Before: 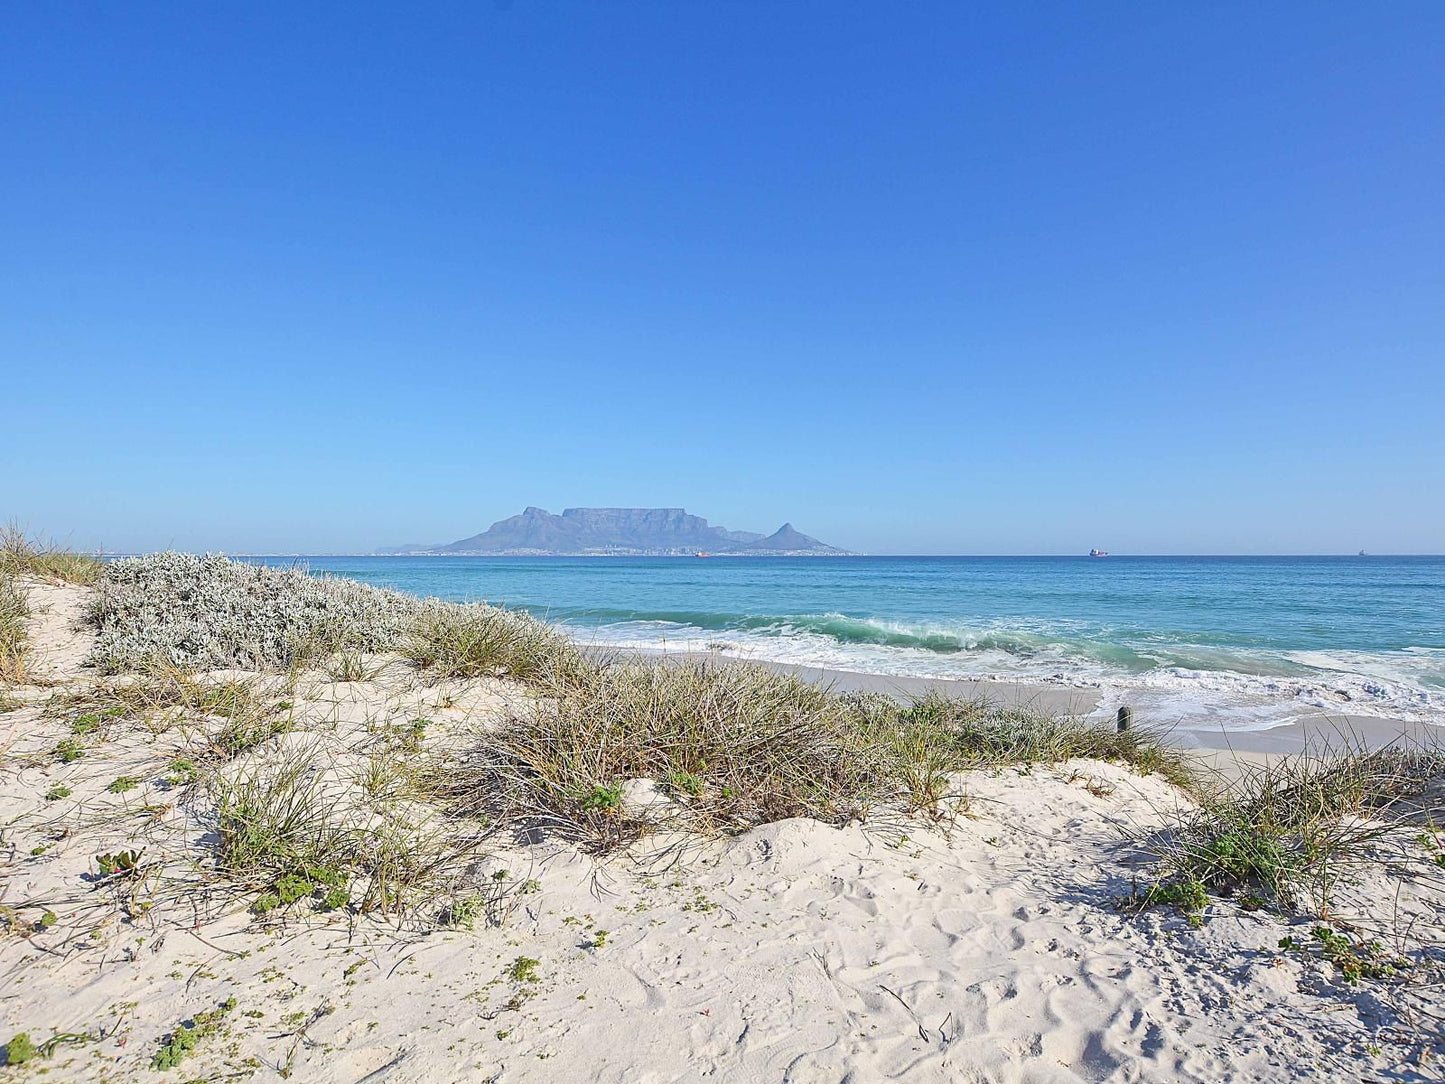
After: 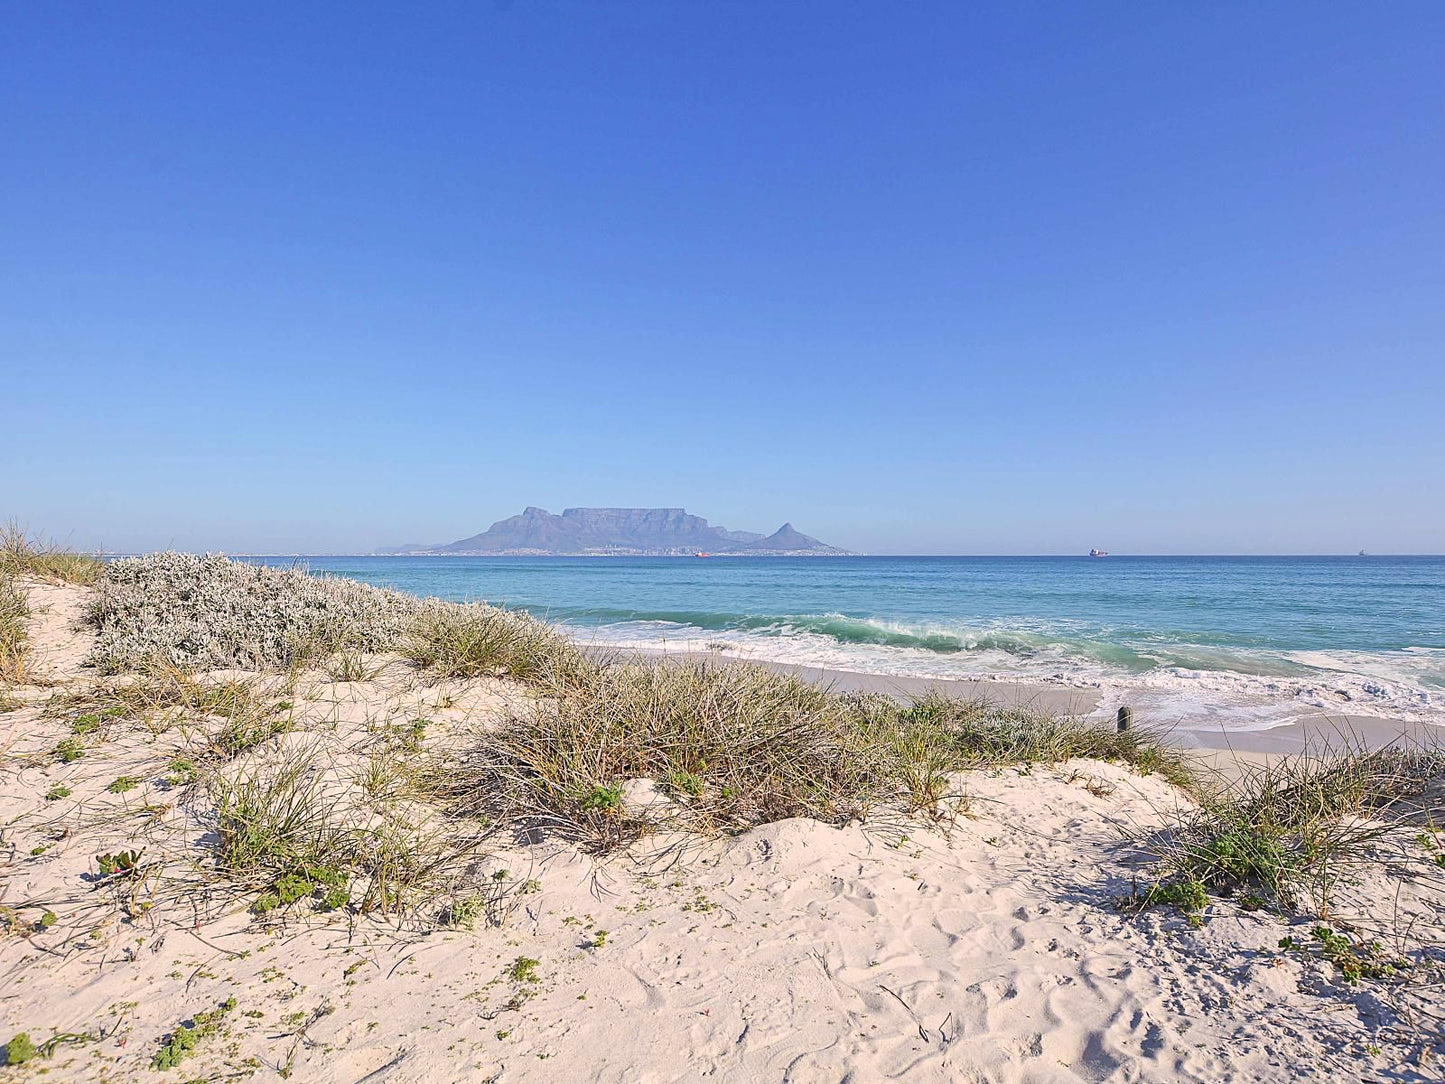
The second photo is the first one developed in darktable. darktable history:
color correction: highlights a* 6.02, highlights b* 4.83
